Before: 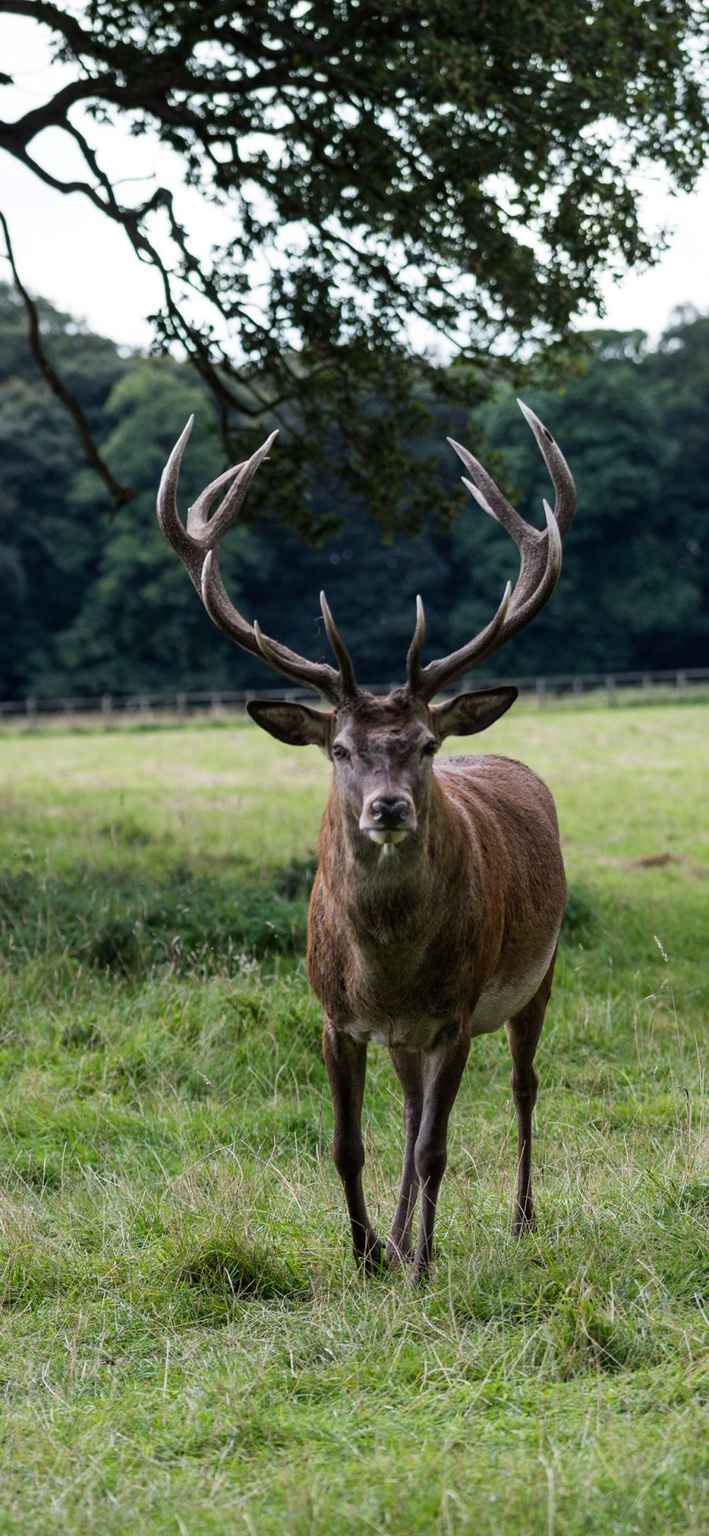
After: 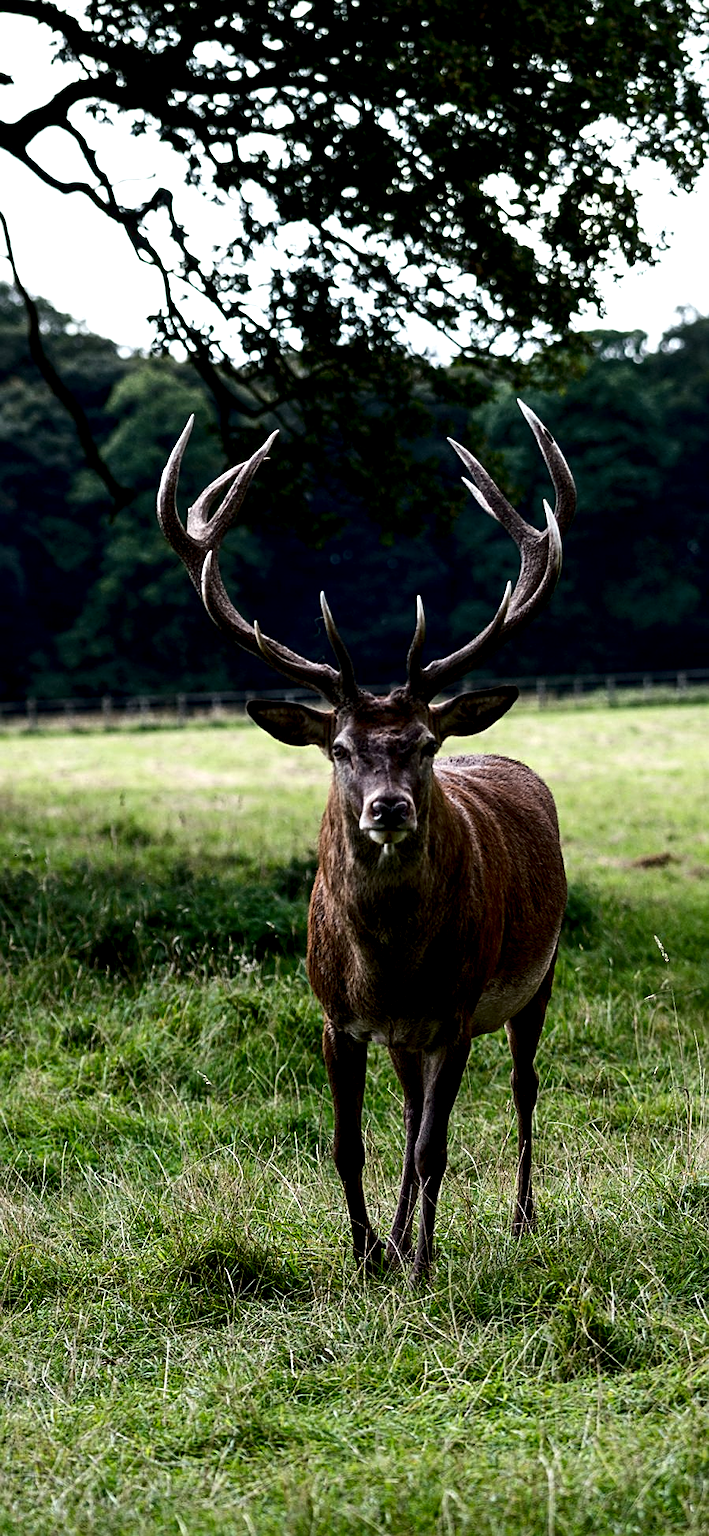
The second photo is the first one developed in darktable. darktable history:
local contrast: highlights 150%, shadows 118%, detail 140%, midtone range 0.26
sharpen: on, module defaults
contrast brightness saturation: contrast 0.185, brightness -0.223, saturation 0.108
